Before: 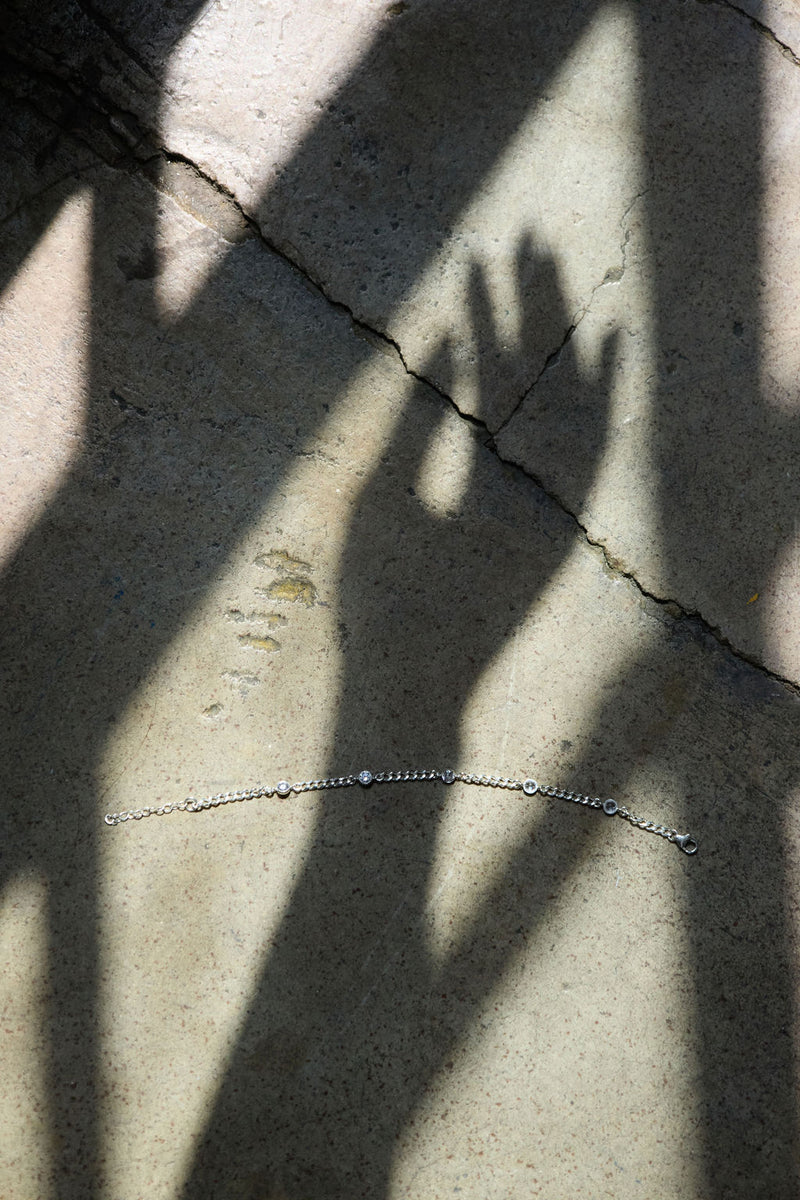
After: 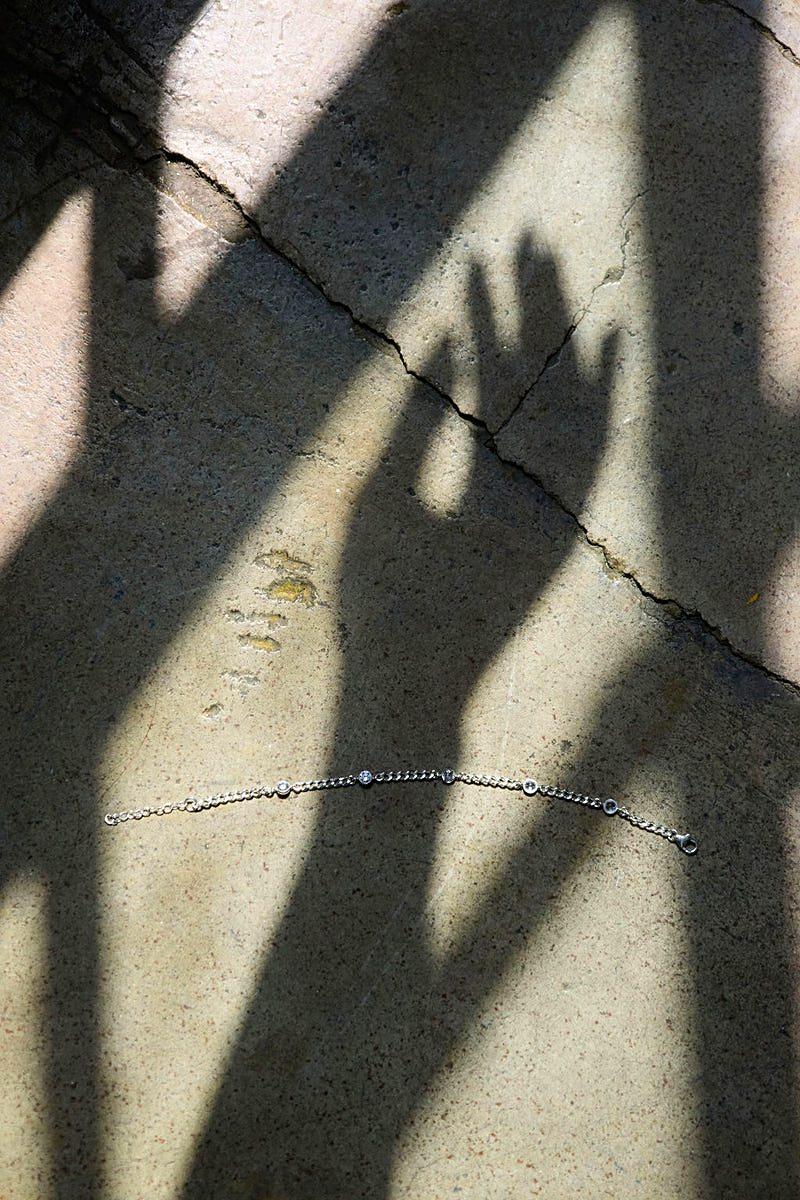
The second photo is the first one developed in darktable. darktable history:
color balance rgb: highlights gain › chroma 0.248%, highlights gain › hue 332.76°, perceptual saturation grading › global saturation 30.416%
sharpen: radius 1.958
contrast brightness saturation: contrast 0.077, saturation 0.02
